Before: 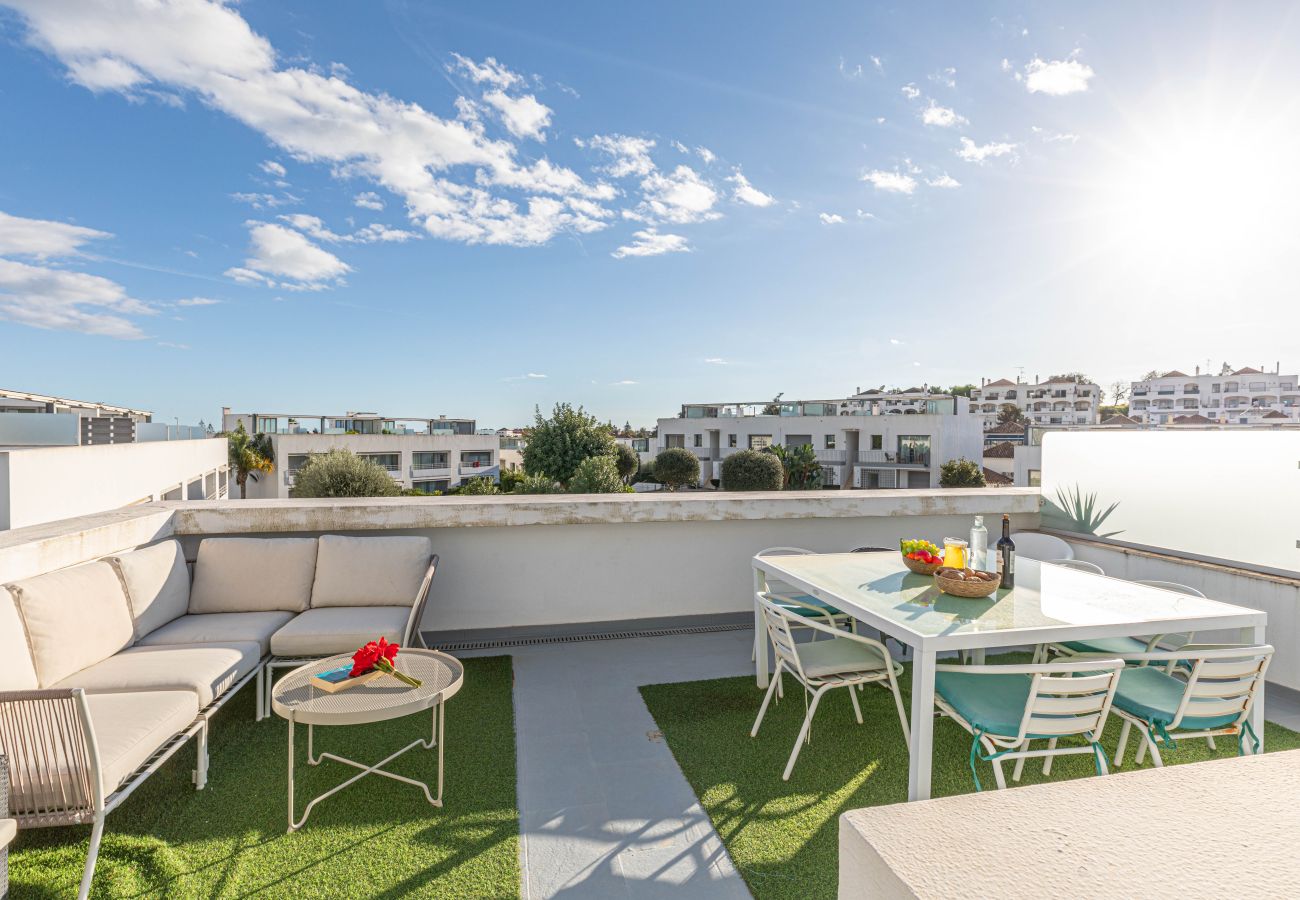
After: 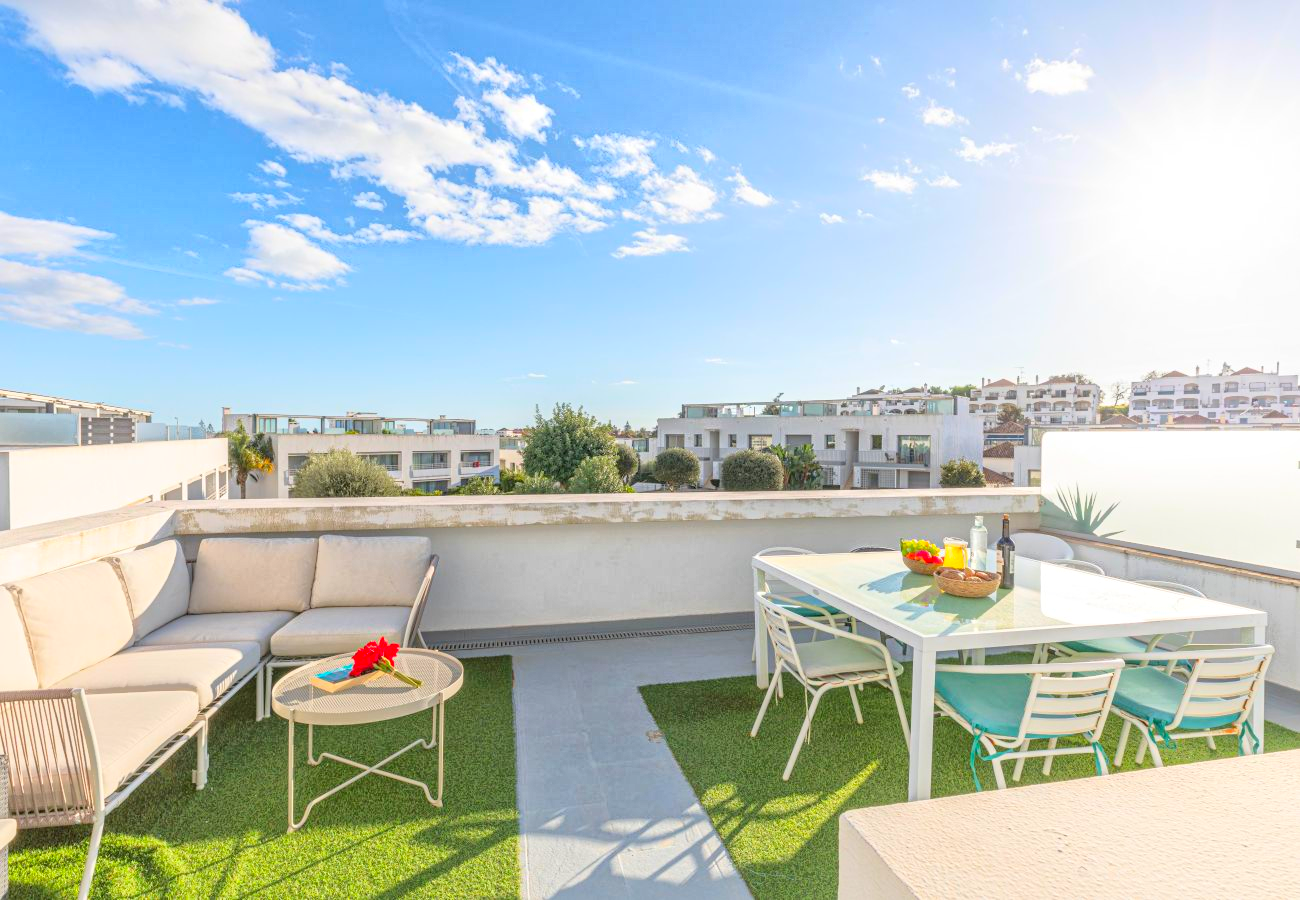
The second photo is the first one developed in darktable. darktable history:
exposure: black level correction 0, exposure 1.6 EV, compensate exposure bias true, compensate highlight preservation false
global tonemap: drago (1, 100), detail 1
